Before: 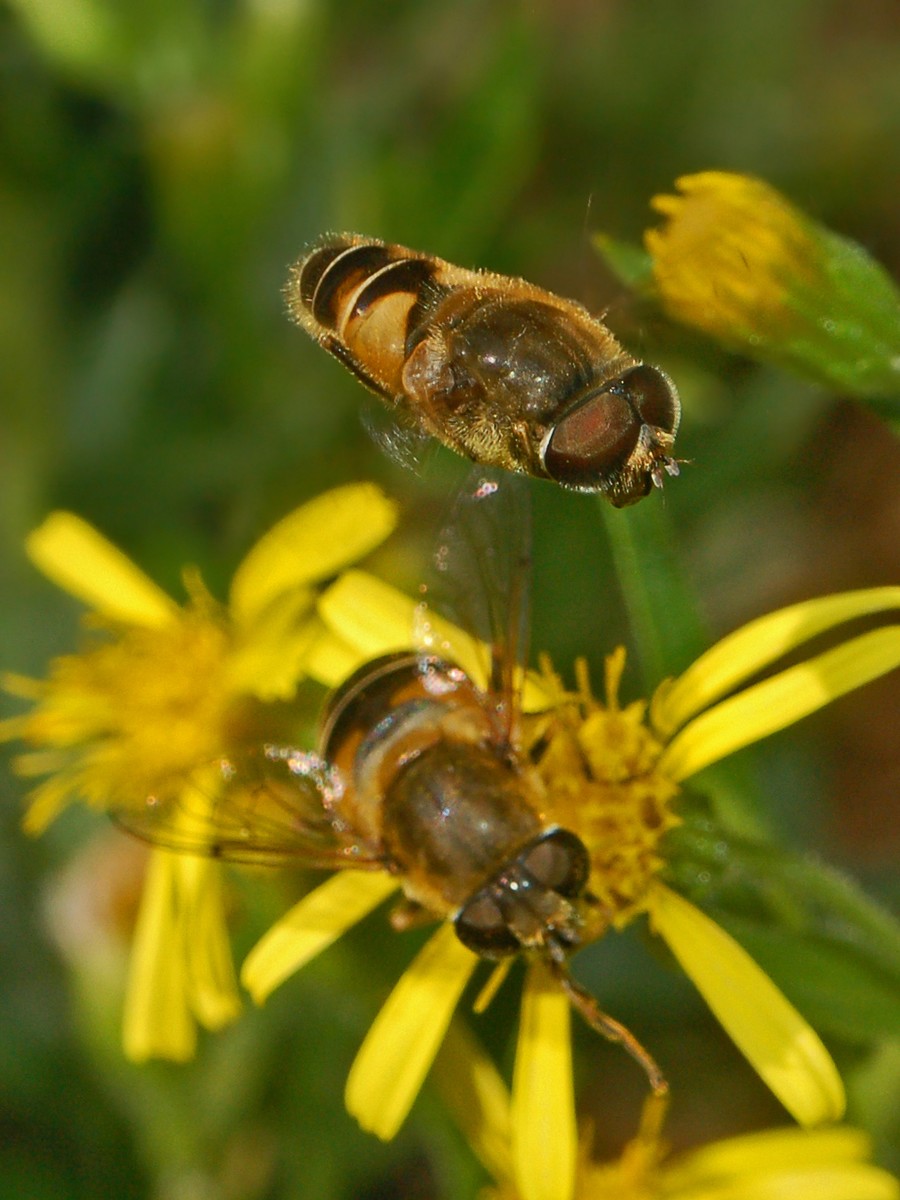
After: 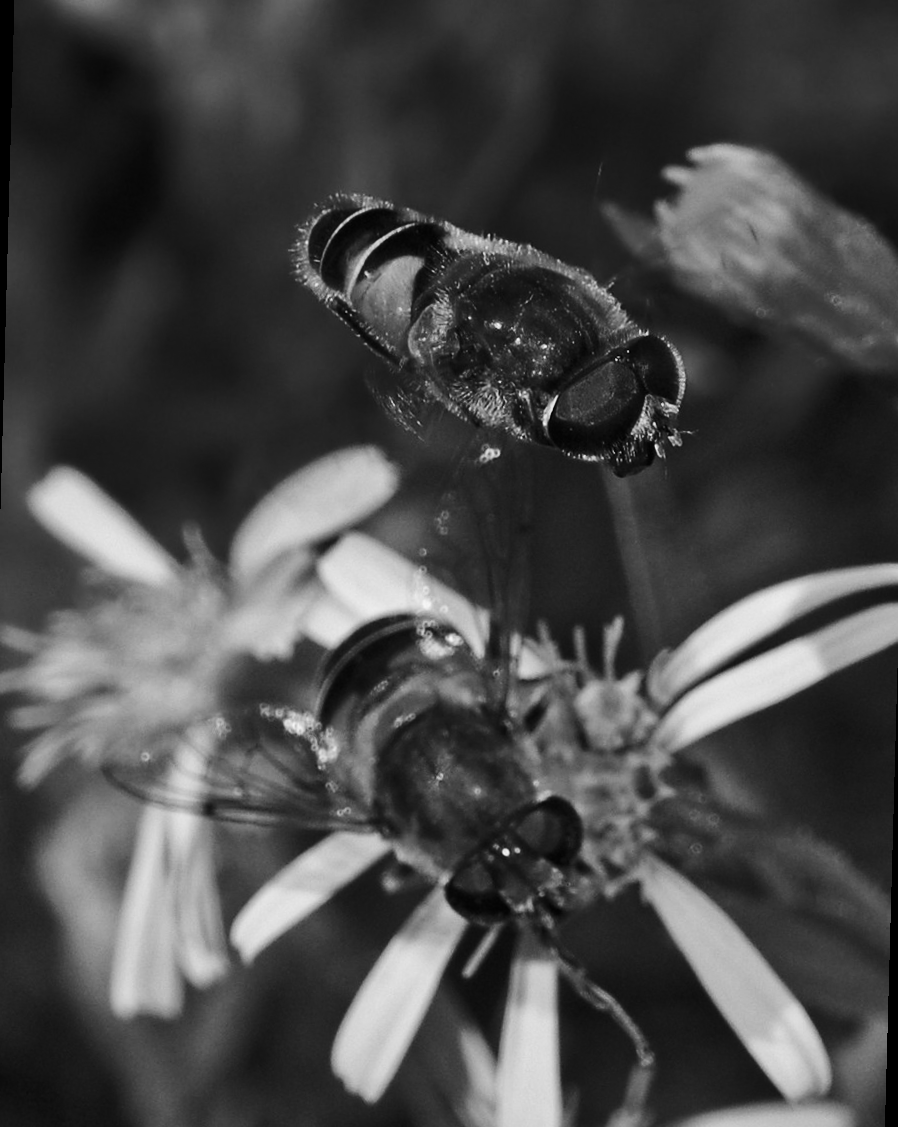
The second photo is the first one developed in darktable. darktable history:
contrast brightness saturation: contrast 0.22, brightness -0.19, saturation 0.24
monochrome: on, module defaults
rotate and perspective: rotation 1.57°, crop left 0.018, crop right 0.982, crop top 0.039, crop bottom 0.961
